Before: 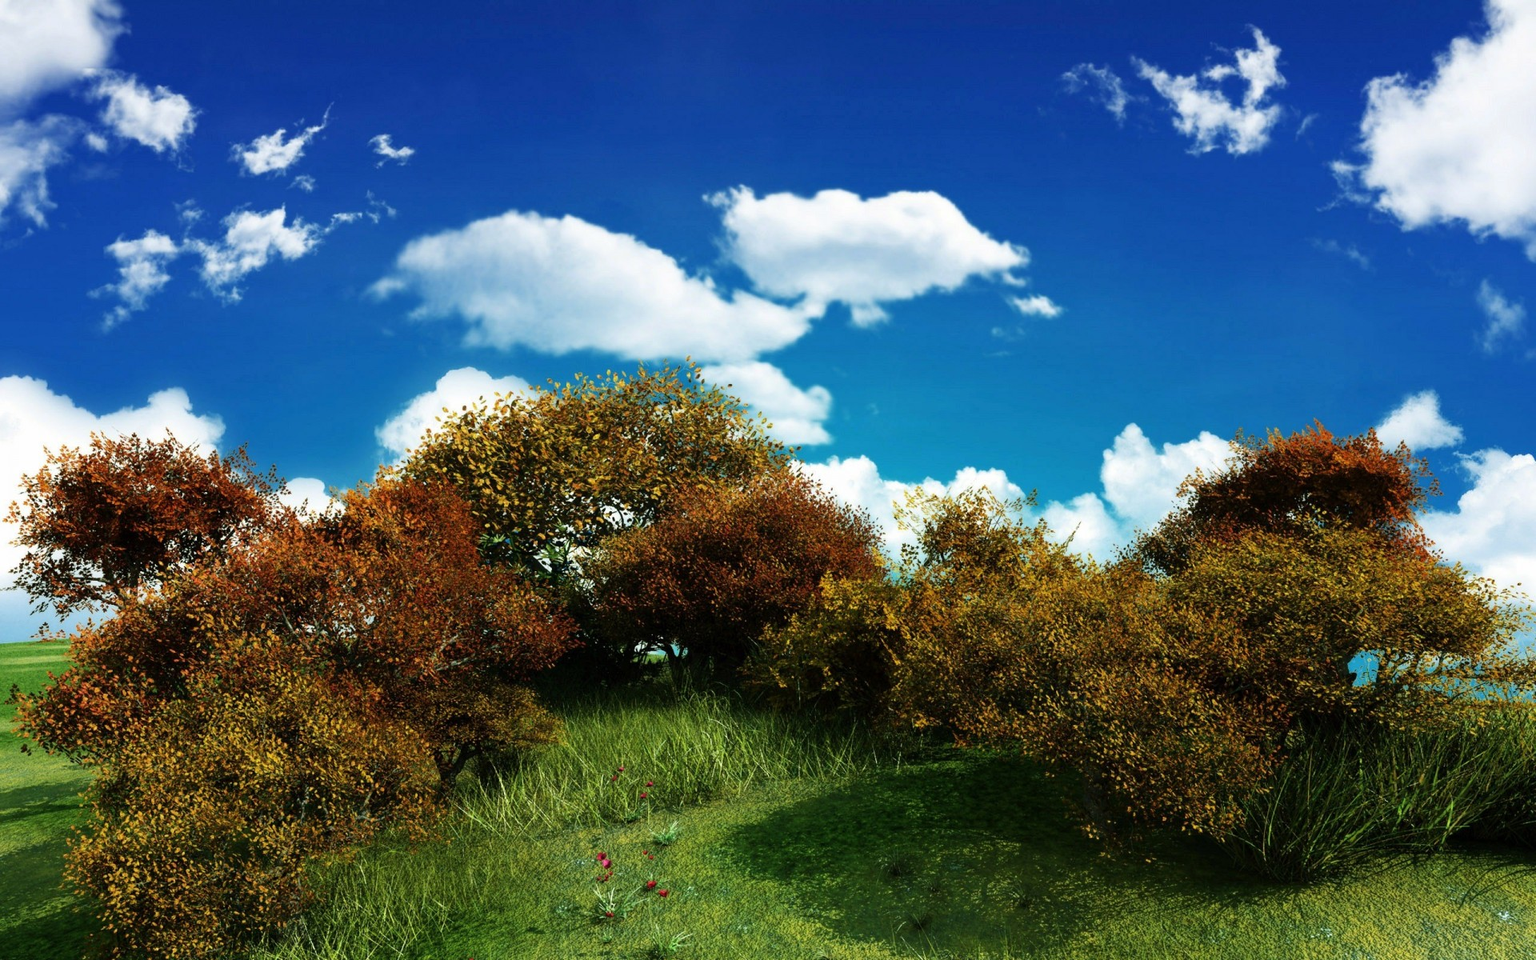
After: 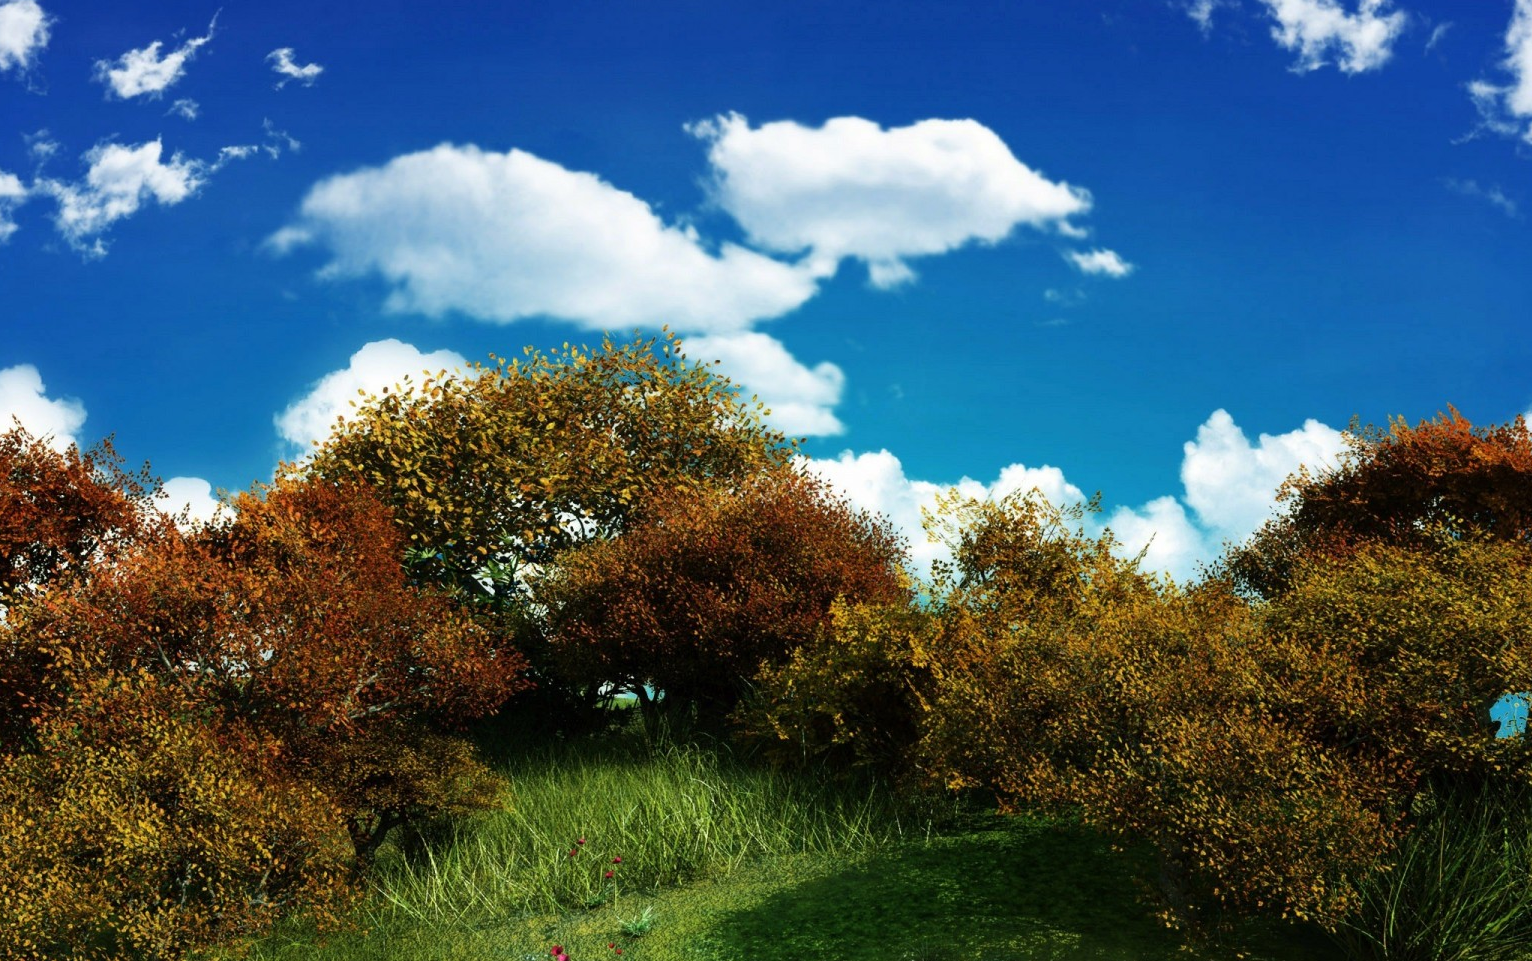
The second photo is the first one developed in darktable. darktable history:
crop and rotate: left 10.196%, top 10.045%, right 9.983%, bottom 9.833%
